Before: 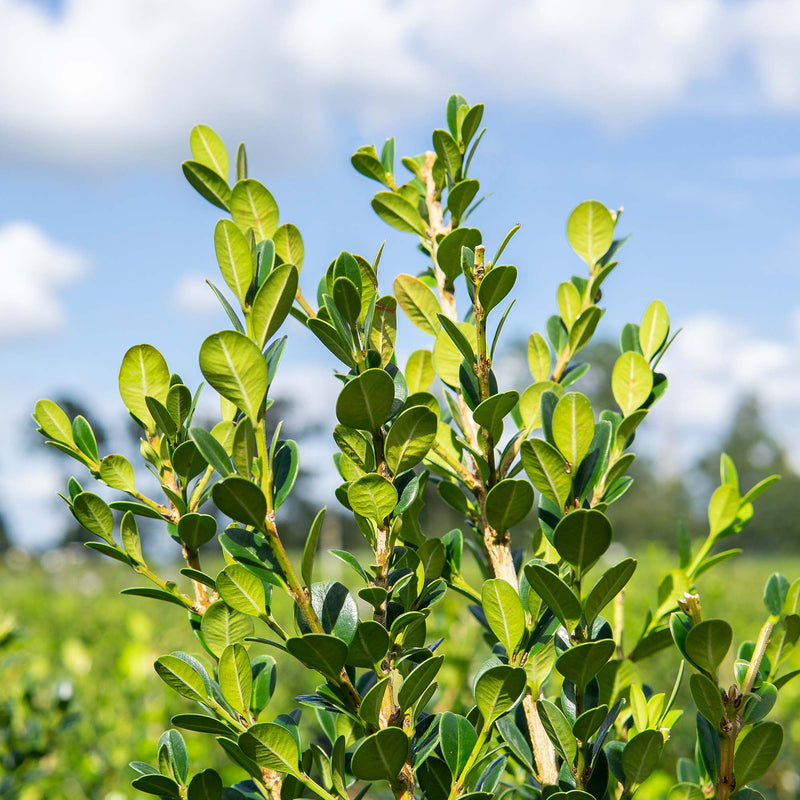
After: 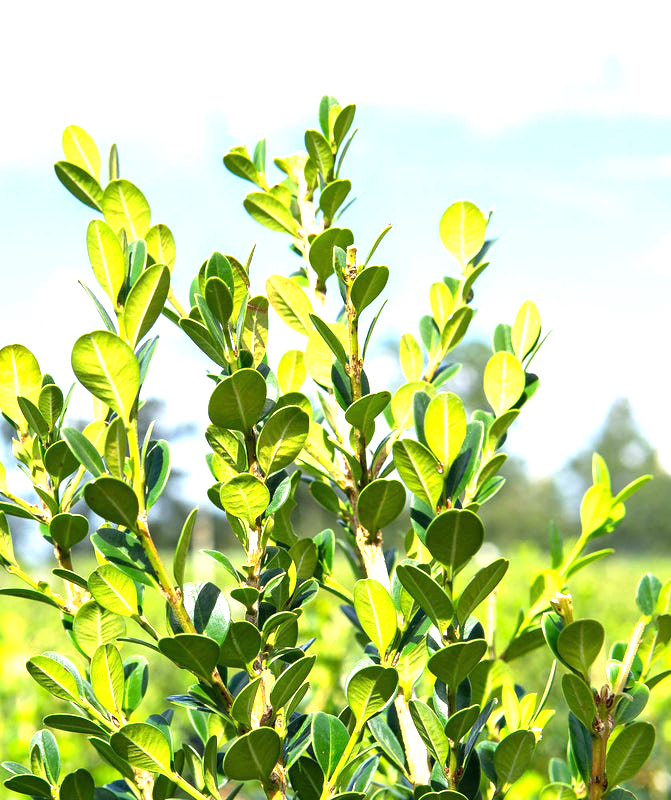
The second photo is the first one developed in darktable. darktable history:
crop: left 16.095%
exposure: exposure 1.091 EV, compensate highlight preservation false
